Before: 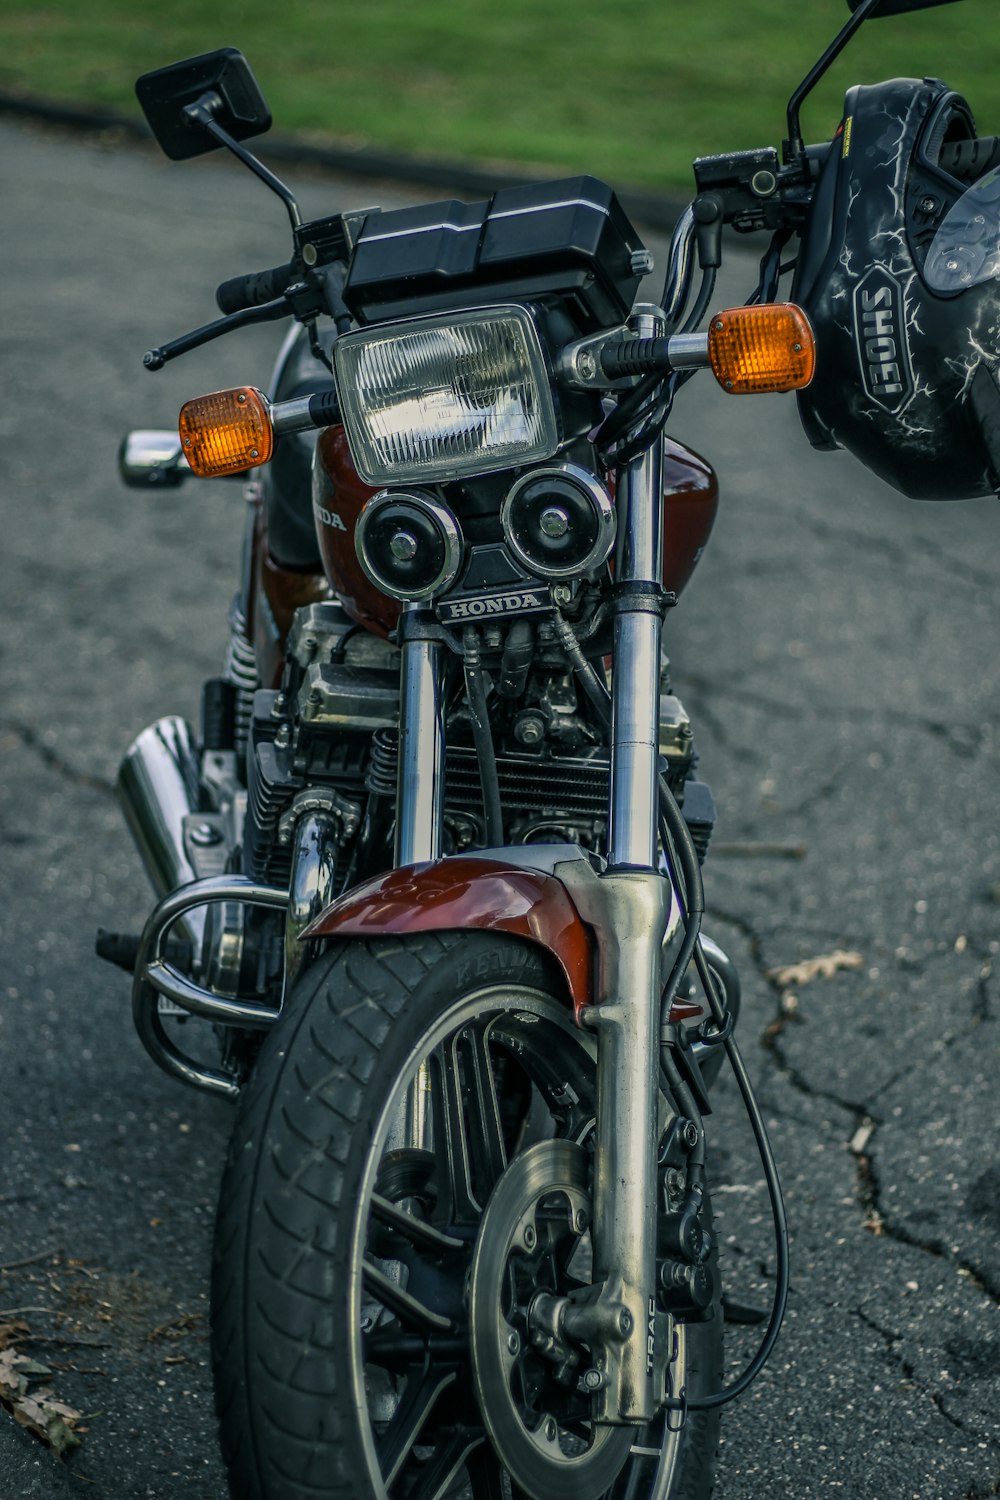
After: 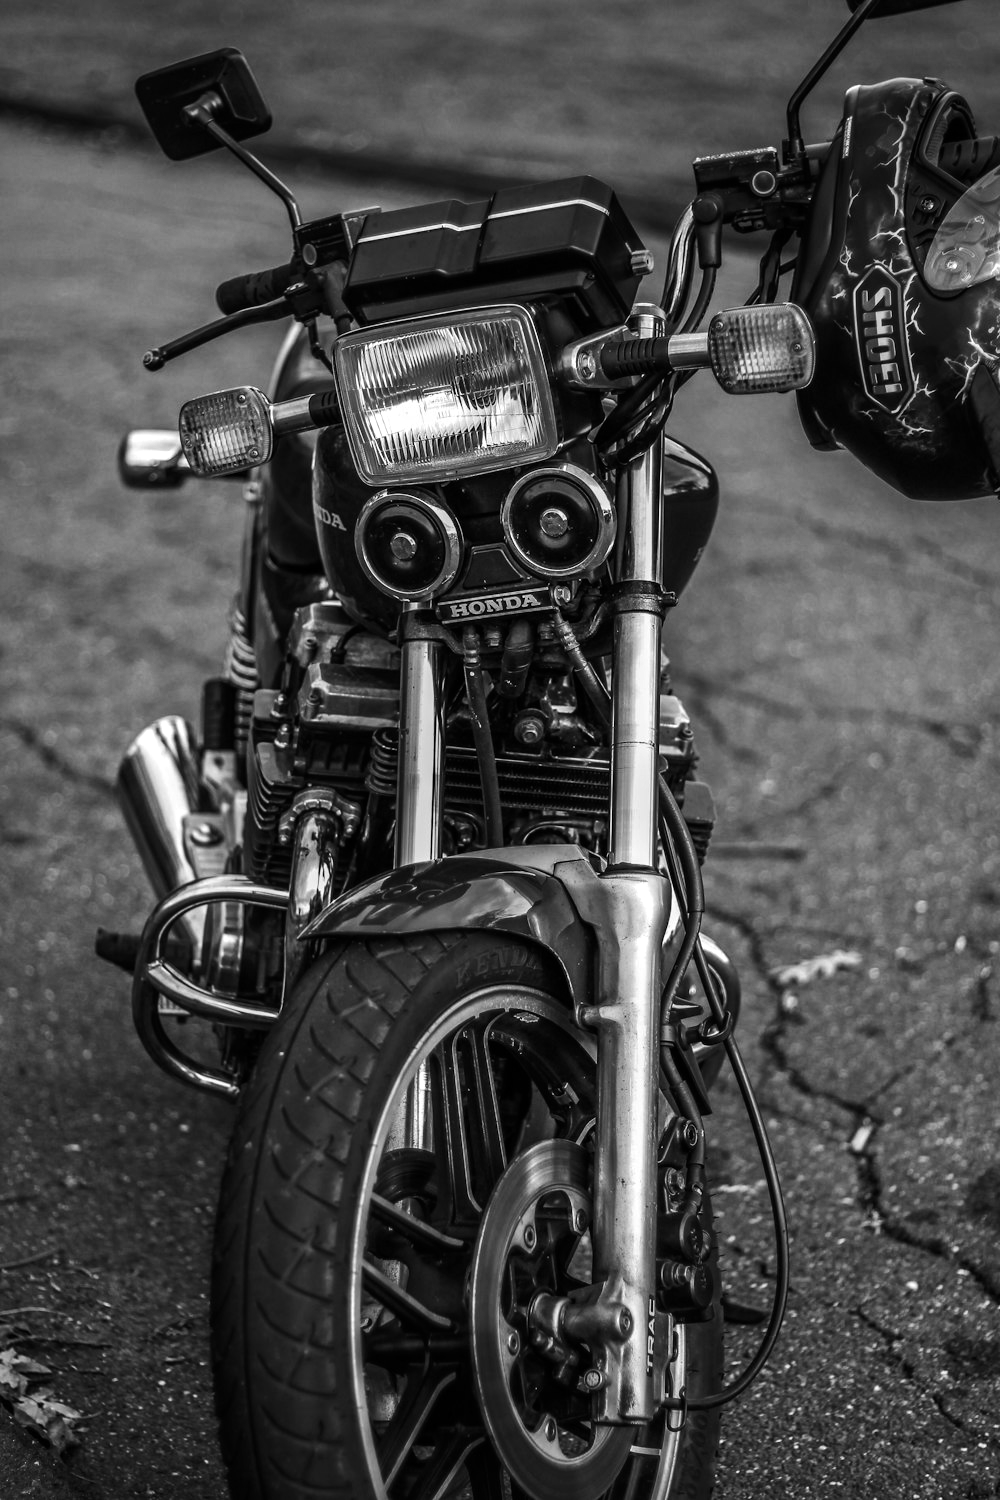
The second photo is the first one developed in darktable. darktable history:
color balance rgb: perceptual saturation grading › global saturation 35%, perceptual saturation grading › highlights -30%, perceptual saturation grading › shadows 35%, perceptual brilliance grading › global brilliance 3%, perceptual brilliance grading › highlights -3%, perceptual brilliance grading › shadows 3%
tone equalizer: -8 EV -0.75 EV, -7 EV -0.7 EV, -6 EV -0.6 EV, -5 EV -0.4 EV, -3 EV 0.4 EV, -2 EV 0.6 EV, -1 EV 0.7 EV, +0 EV 0.75 EV, edges refinement/feathering 500, mask exposure compensation -1.57 EV, preserve details no
monochrome: on, module defaults
